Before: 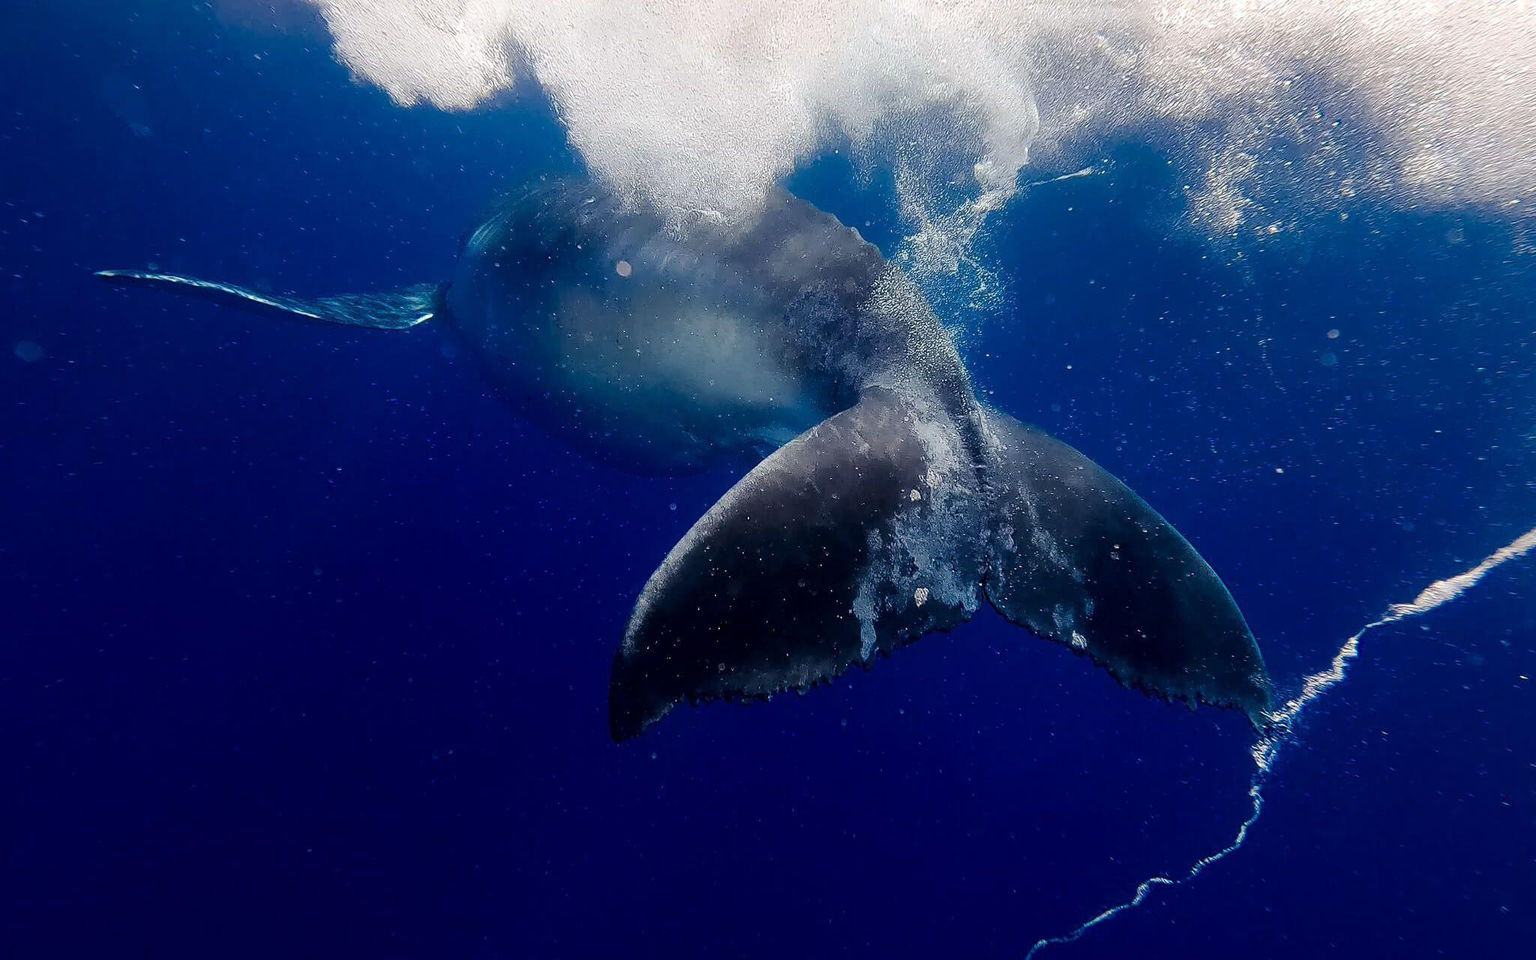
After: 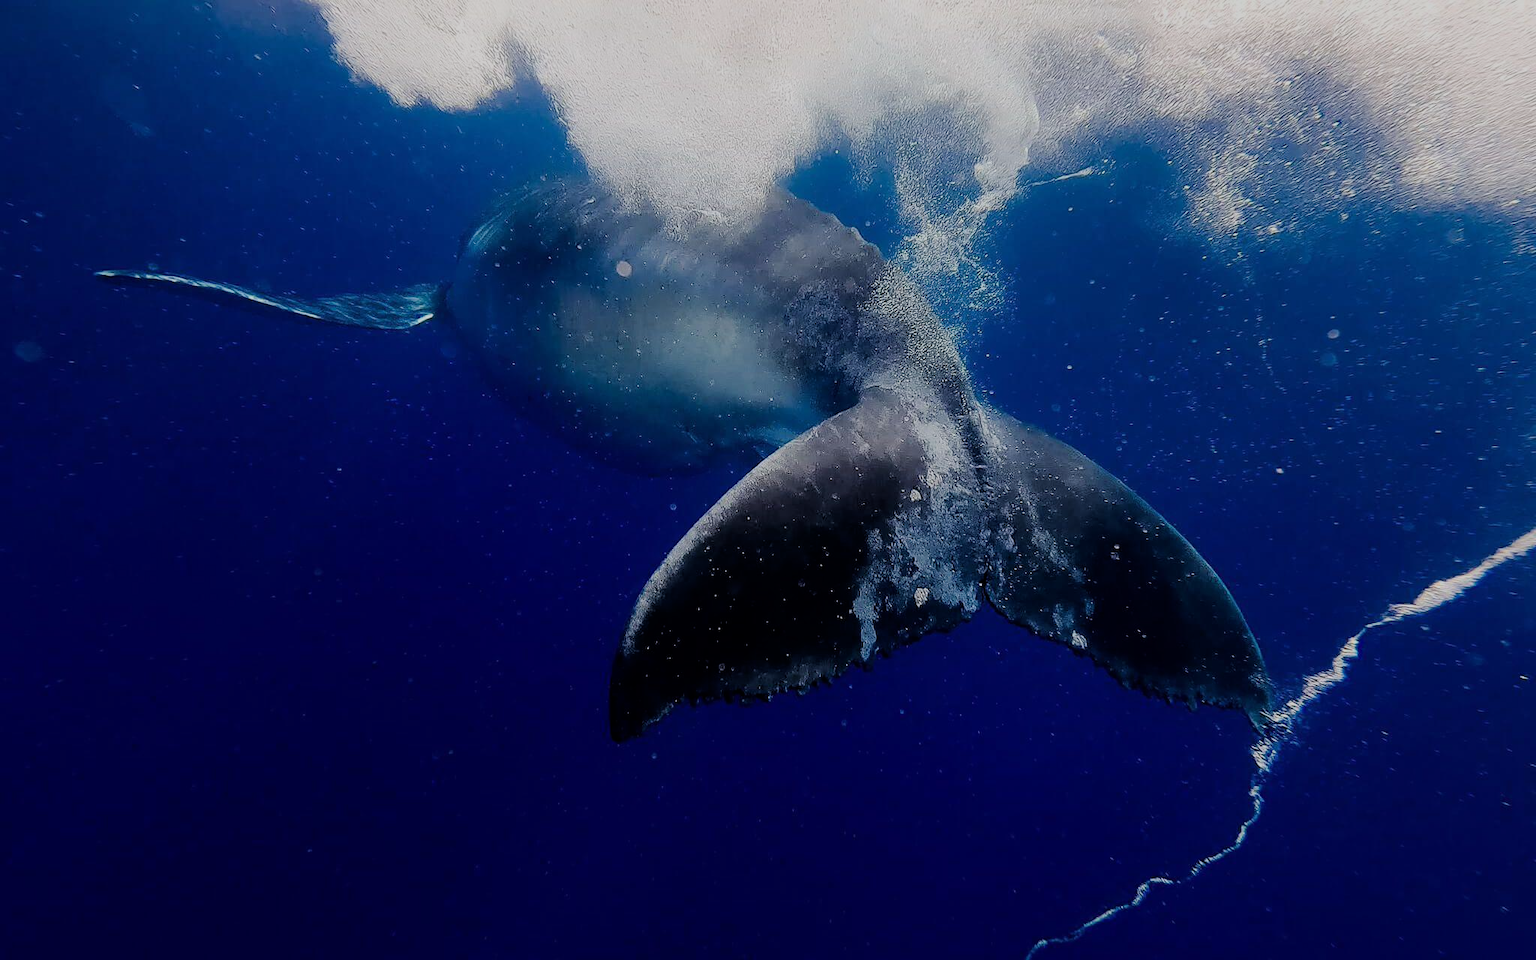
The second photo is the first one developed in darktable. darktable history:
filmic rgb: black relative exposure -7.17 EV, white relative exposure 5.35 EV, hardness 3.02
